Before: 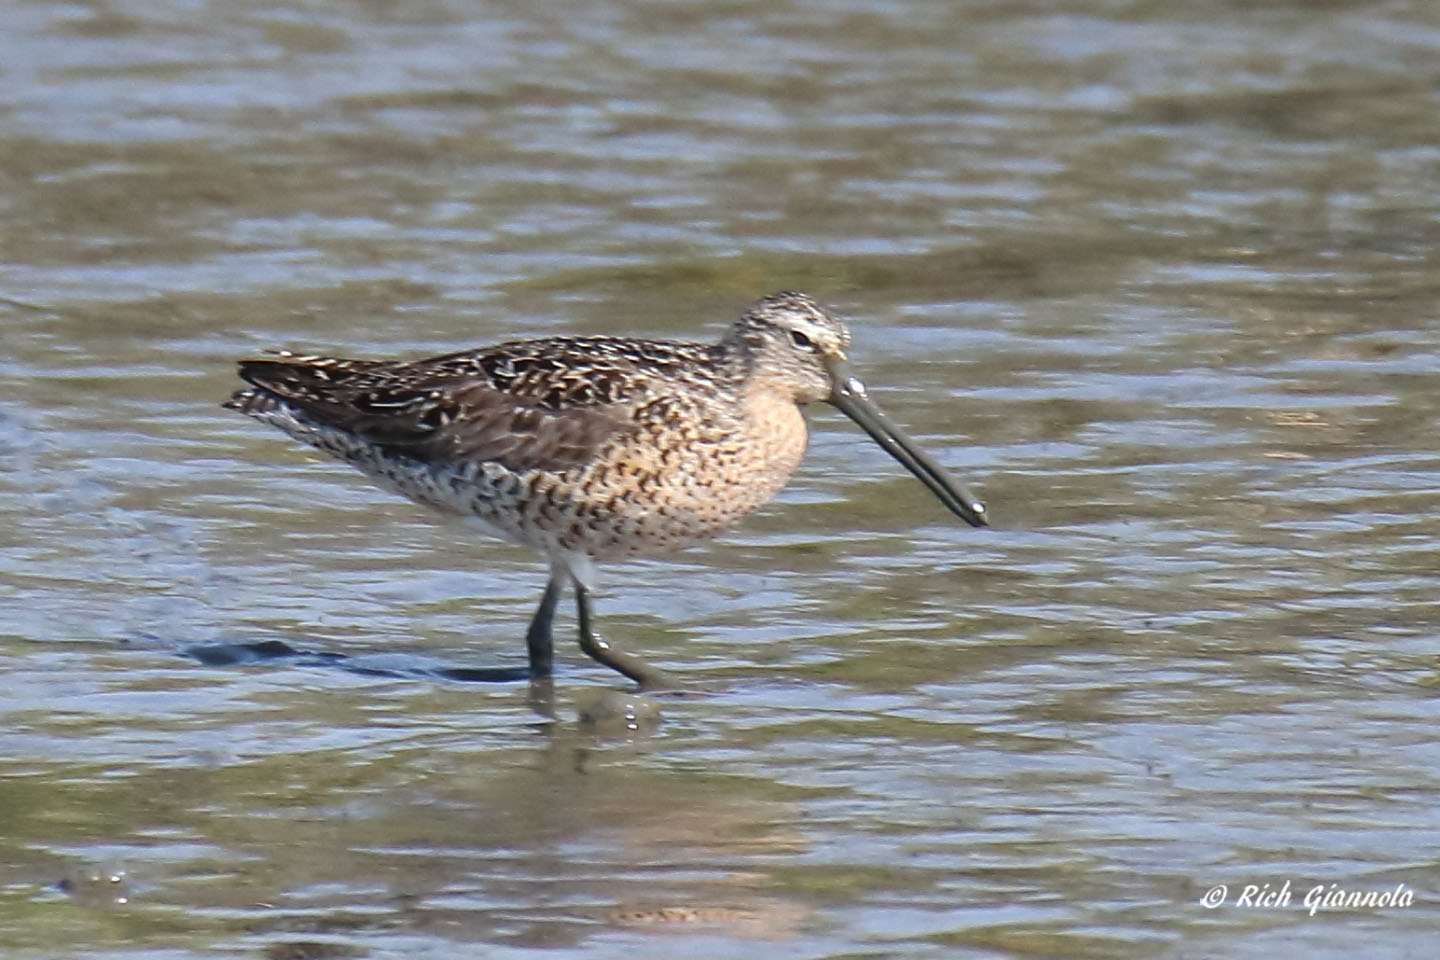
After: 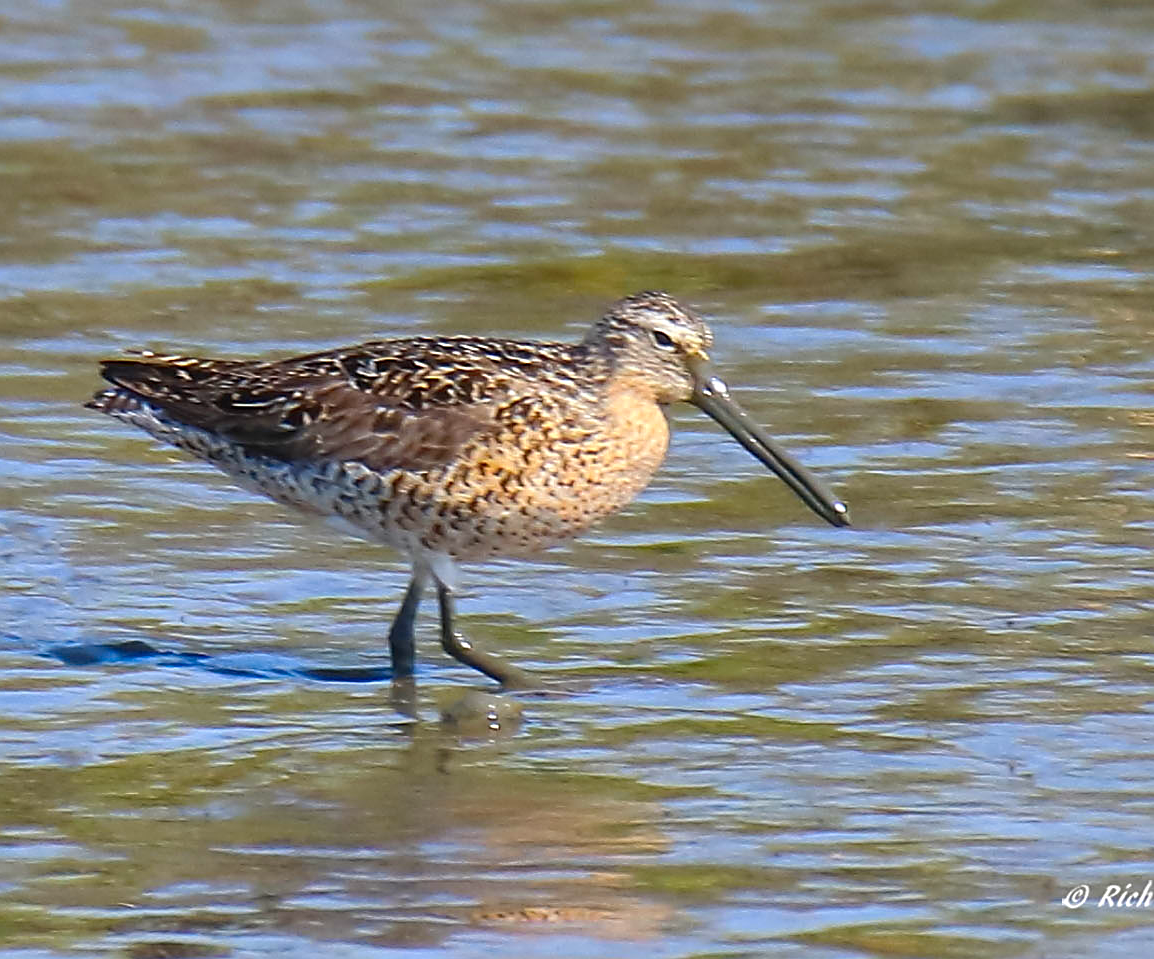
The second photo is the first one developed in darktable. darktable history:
color contrast: green-magenta contrast 1.55, blue-yellow contrast 1.83
sharpen: on, module defaults
crop and rotate: left 9.597%, right 10.195%
